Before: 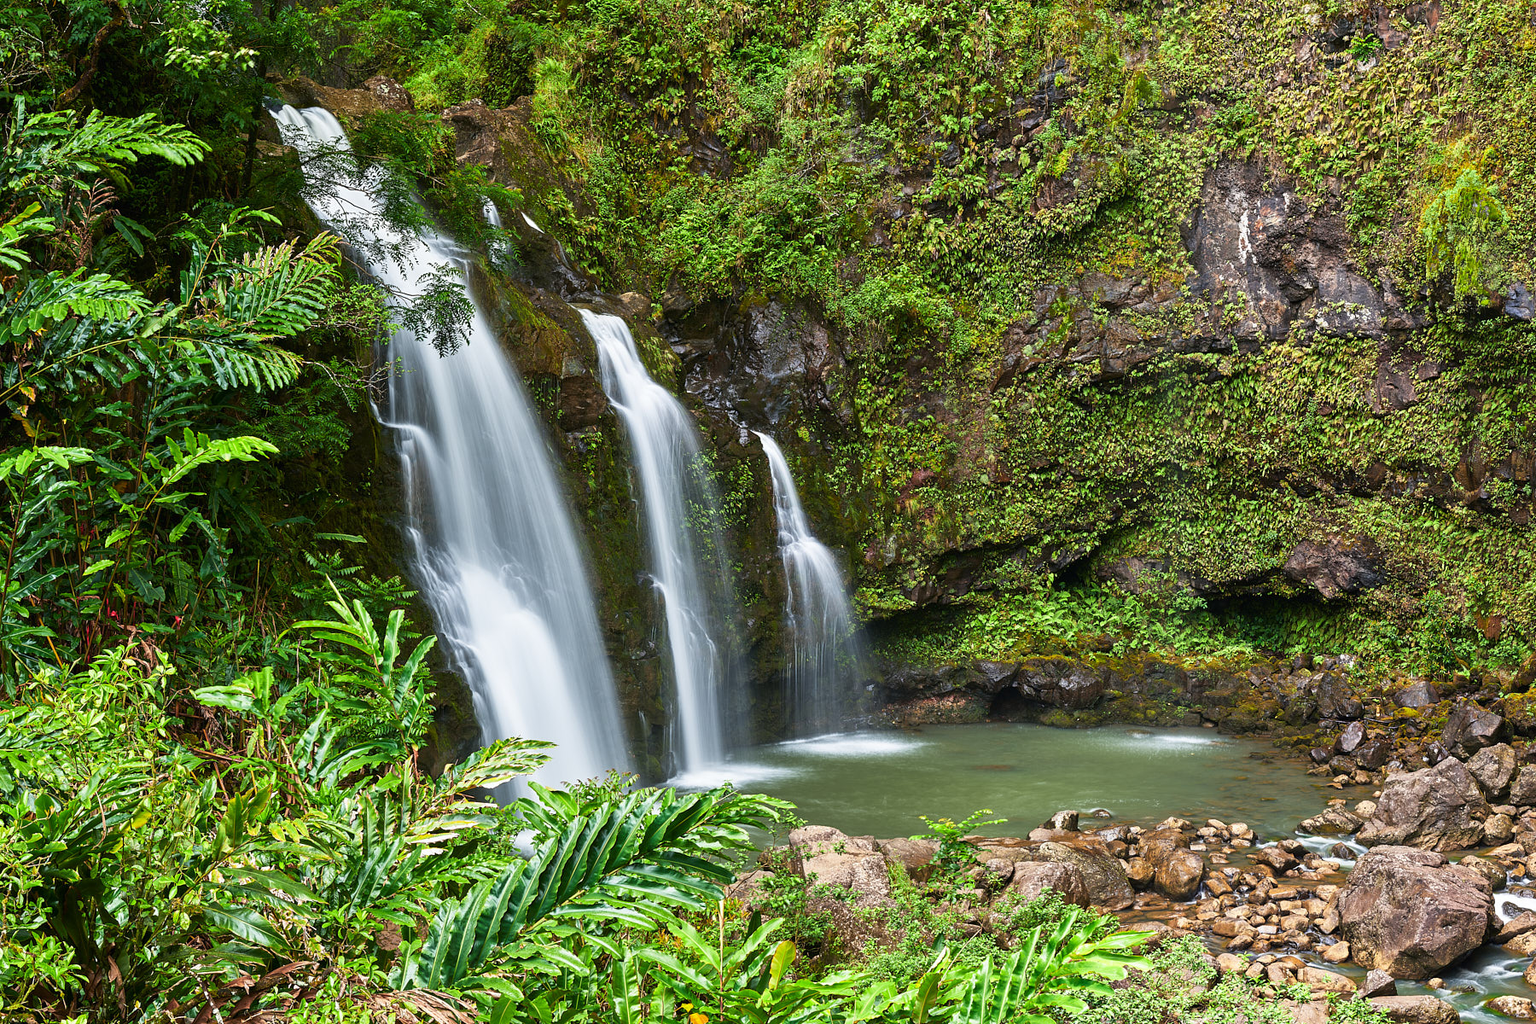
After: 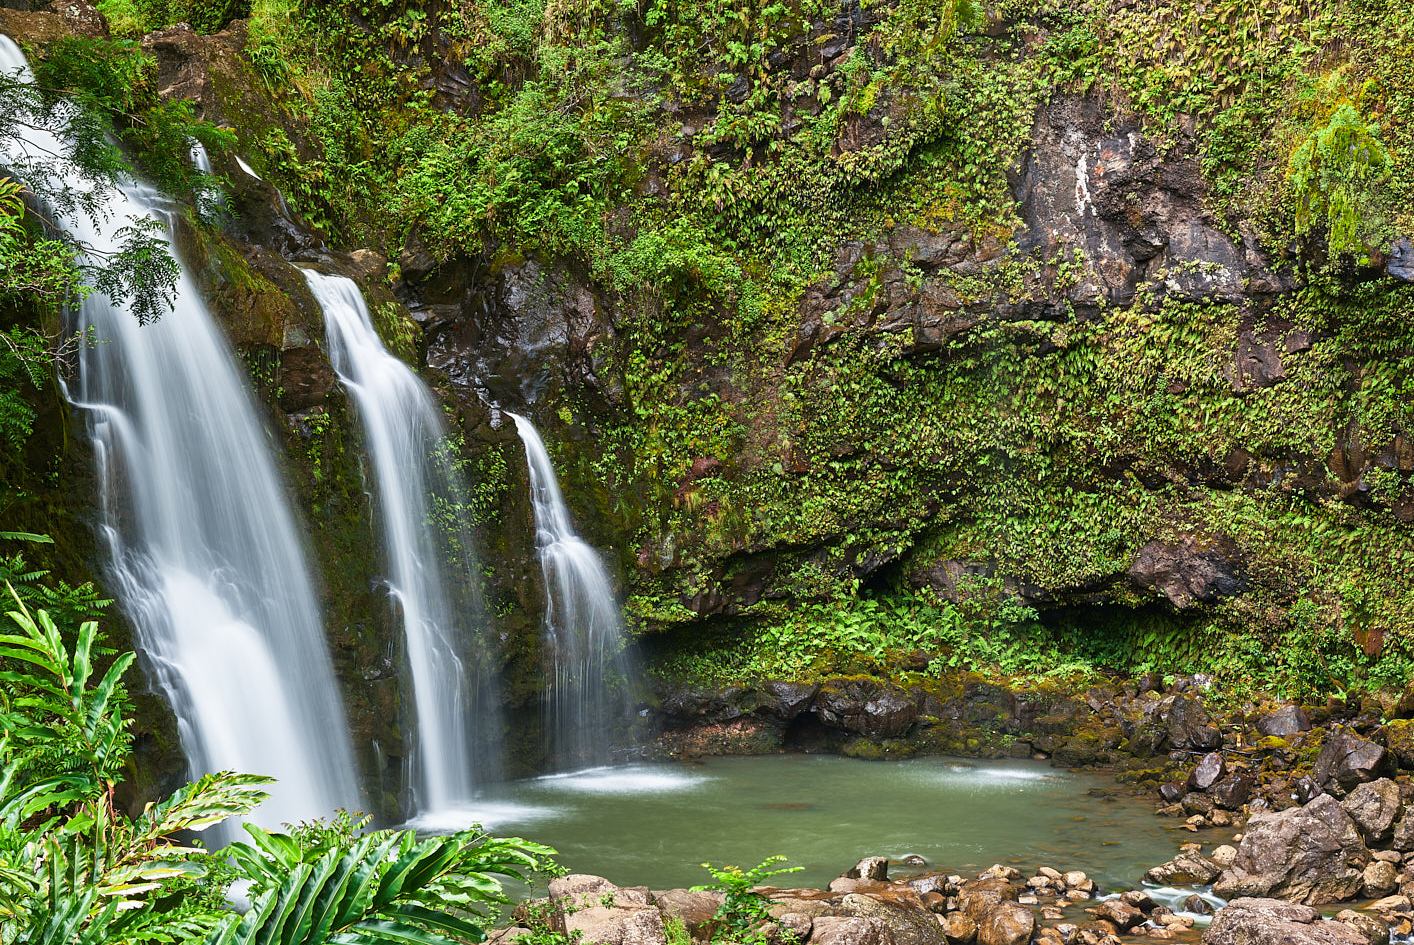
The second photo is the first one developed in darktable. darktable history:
crop and rotate: left 20.93%, top 7.778%, right 0.484%, bottom 13.44%
